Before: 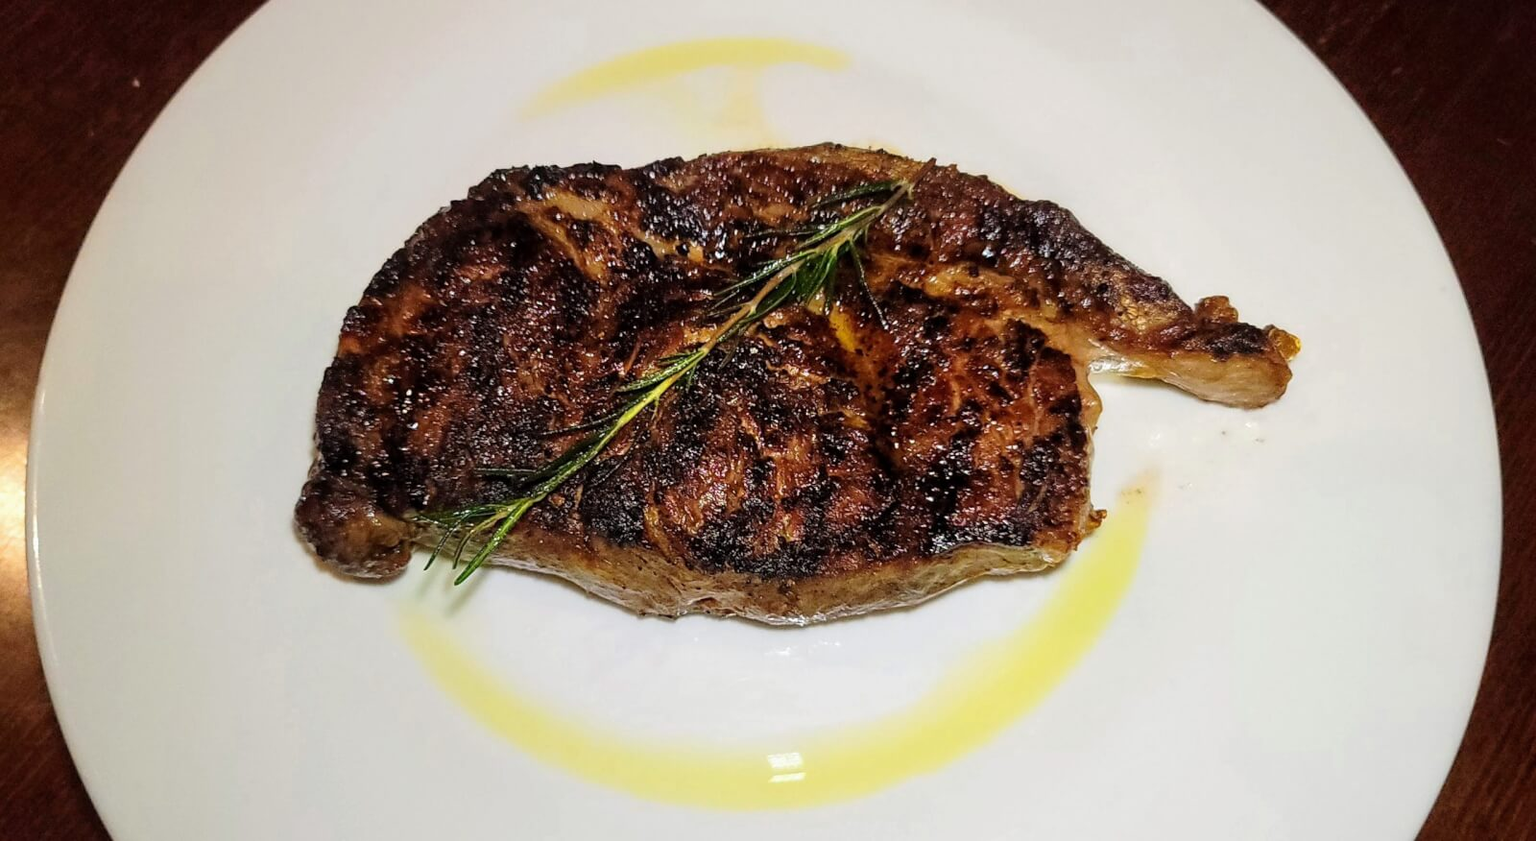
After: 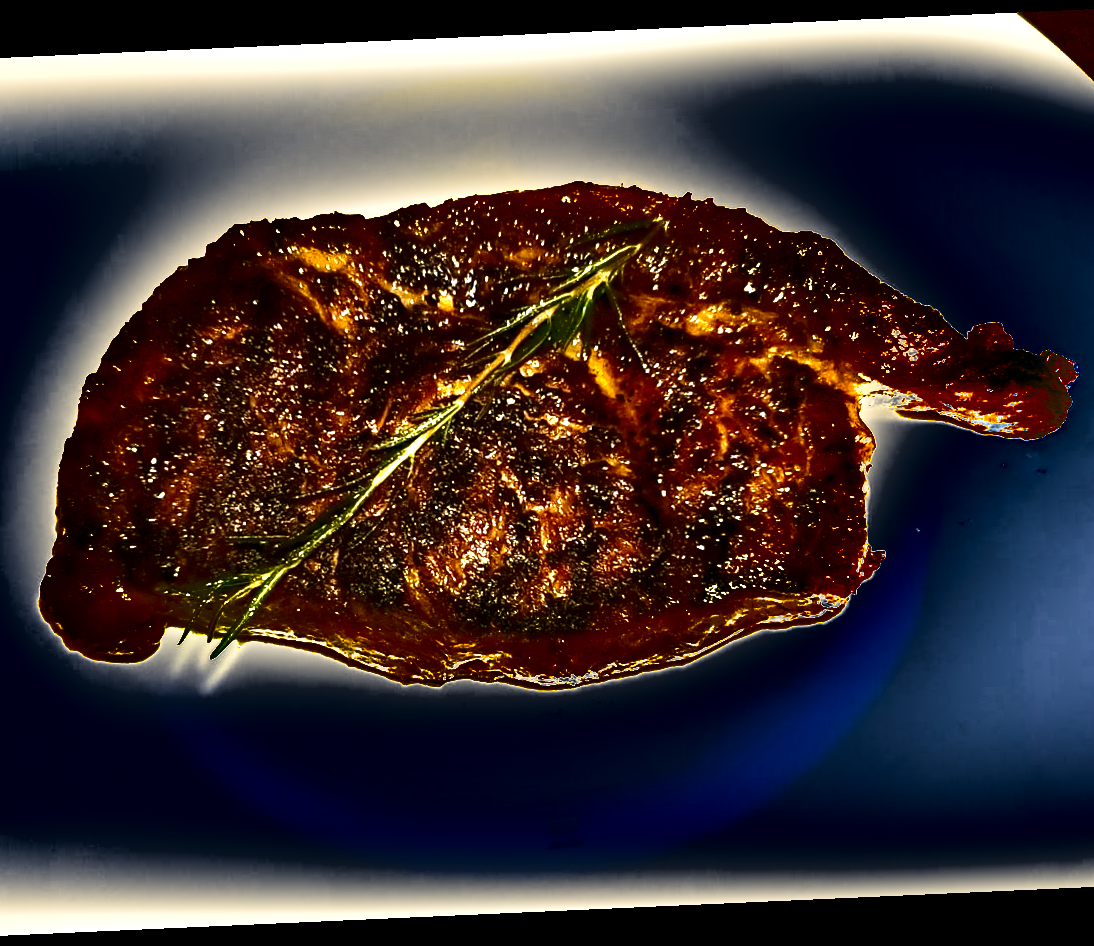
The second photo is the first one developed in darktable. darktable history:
color contrast: green-magenta contrast 0.8, blue-yellow contrast 1.1, unbound 0
crop and rotate: left 17.732%, right 15.423%
white balance: red 1.08, blue 0.791
shadows and highlights: shadows 80.73, white point adjustment -9.07, highlights -61.46, soften with gaussian
rotate and perspective: rotation -2.56°, automatic cropping off
contrast brightness saturation: brightness -0.52
exposure: black level correction 0, exposure 1.741 EV, compensate exposure bias true, compensate highlight preservation false
velvia: strength 56%
